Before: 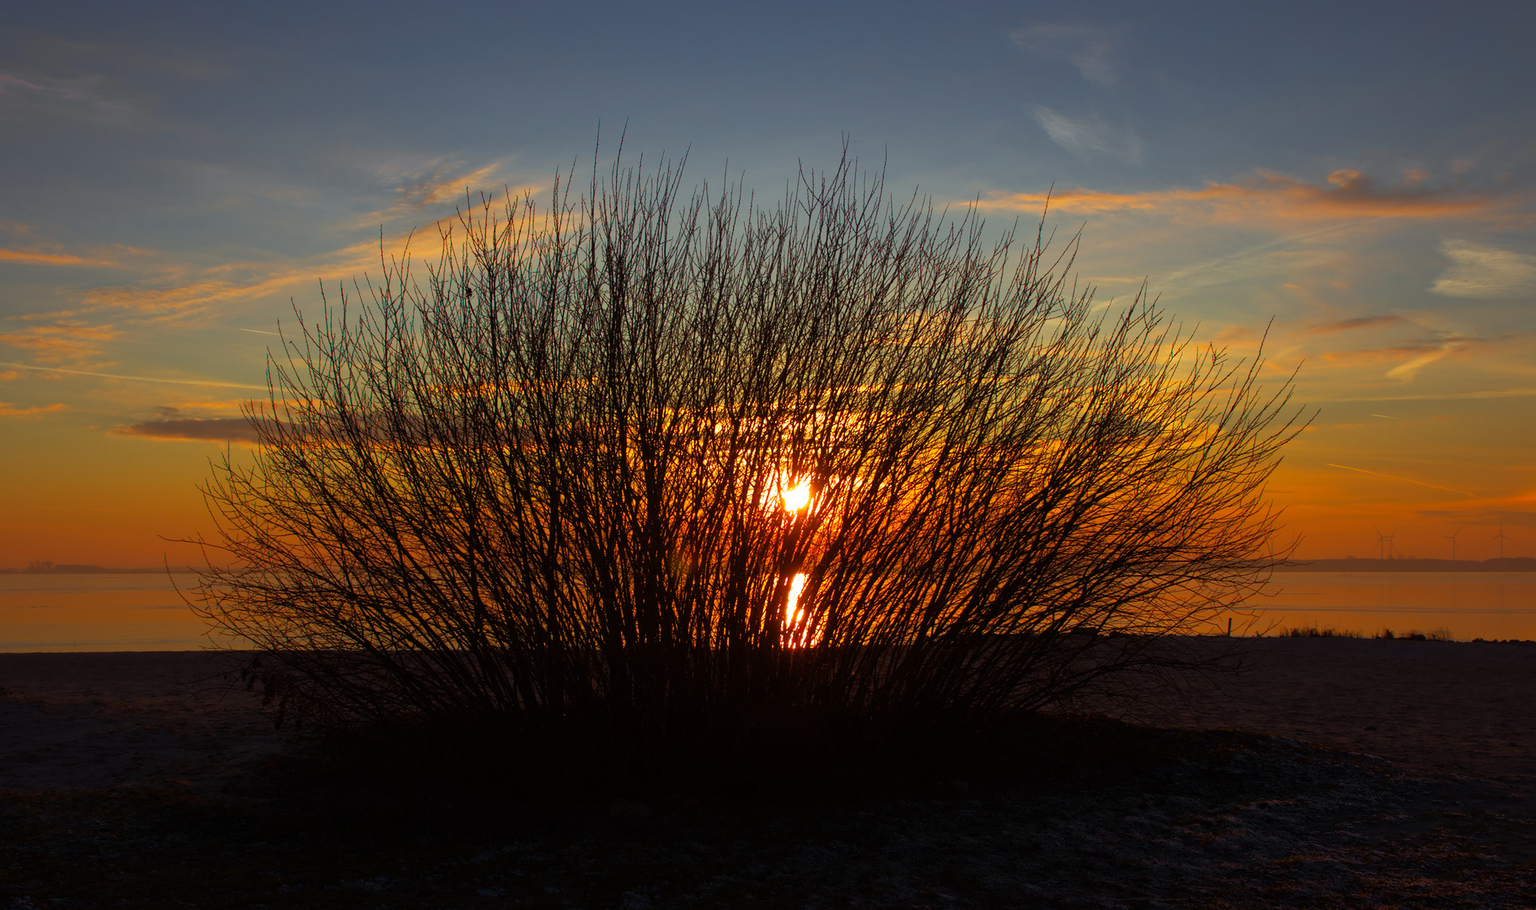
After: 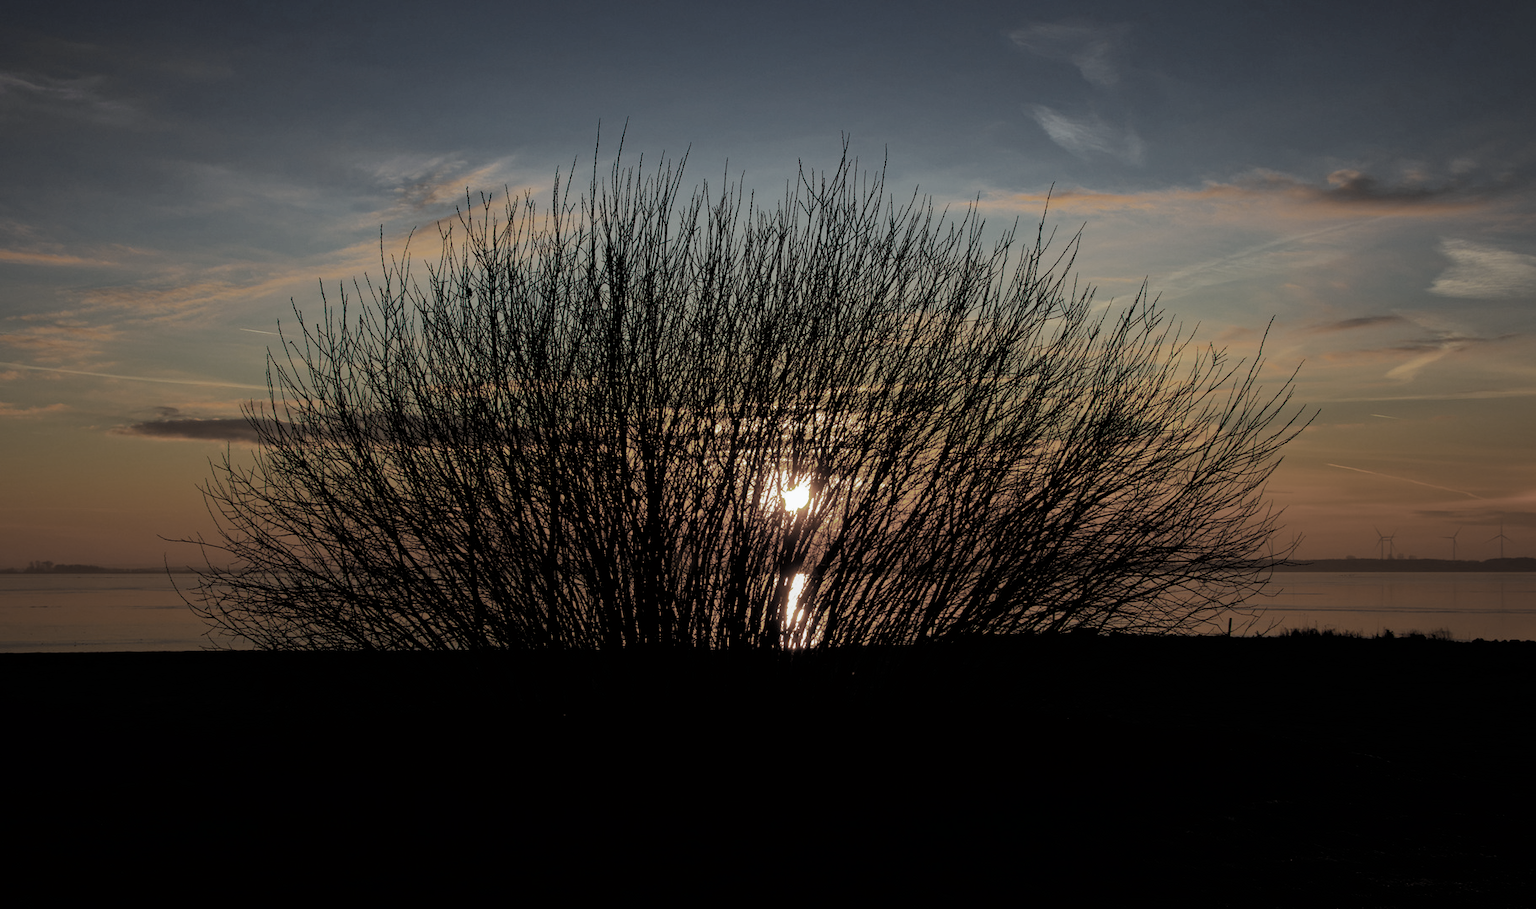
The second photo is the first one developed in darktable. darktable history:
filmic rgb: black relative exposure -5.14 EV, white relative exposure 3.52 EV, hardness 3.18, contrast 1.383, highlights saturation mix -31.23%
haze removal: compatibility mode true, adaptive false
color zones: curves: ch0 [(0, 0.487) (0.241, 0.395) (0.434, 0.373) (0.658, 0.412) (0.838, 0.487)]; ch1 [(0, 0) (0.053, 0.053) (0.211, 0.202) (0.579, 0.259) (0.781, 0.241)]
